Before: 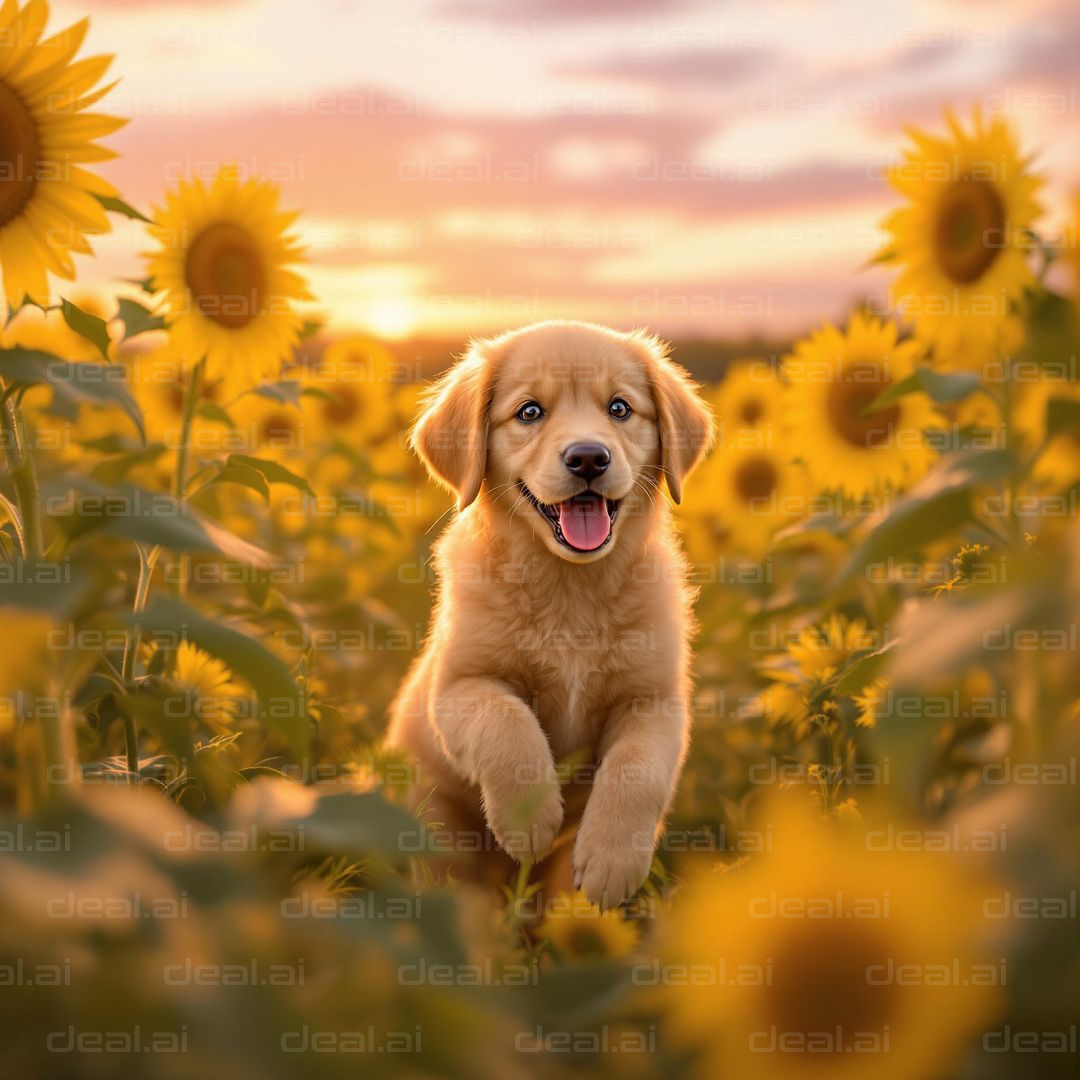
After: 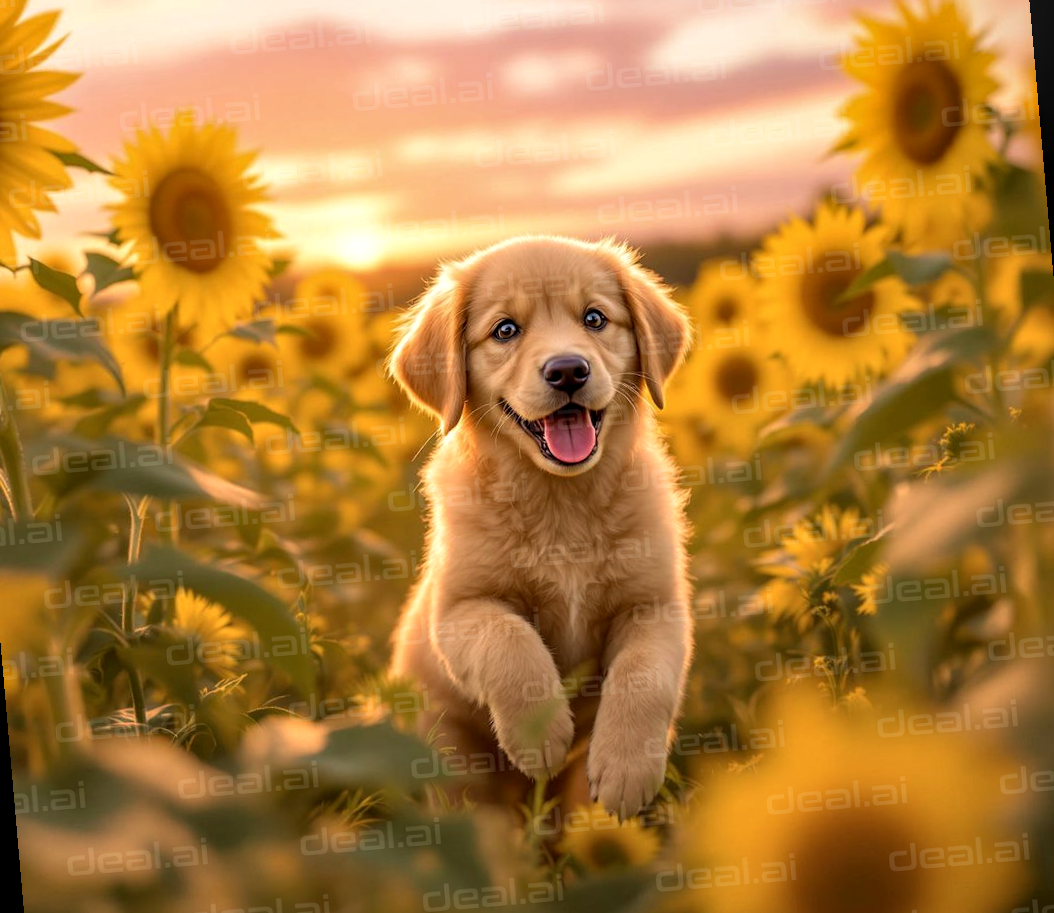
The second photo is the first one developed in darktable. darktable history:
rotate and perspective: rotation -5°, crop left 0.05, crop right 0.952, crop top 0.11, crop bottom 0.89
velvia: on, module defaults
local contrast: detail 130%
